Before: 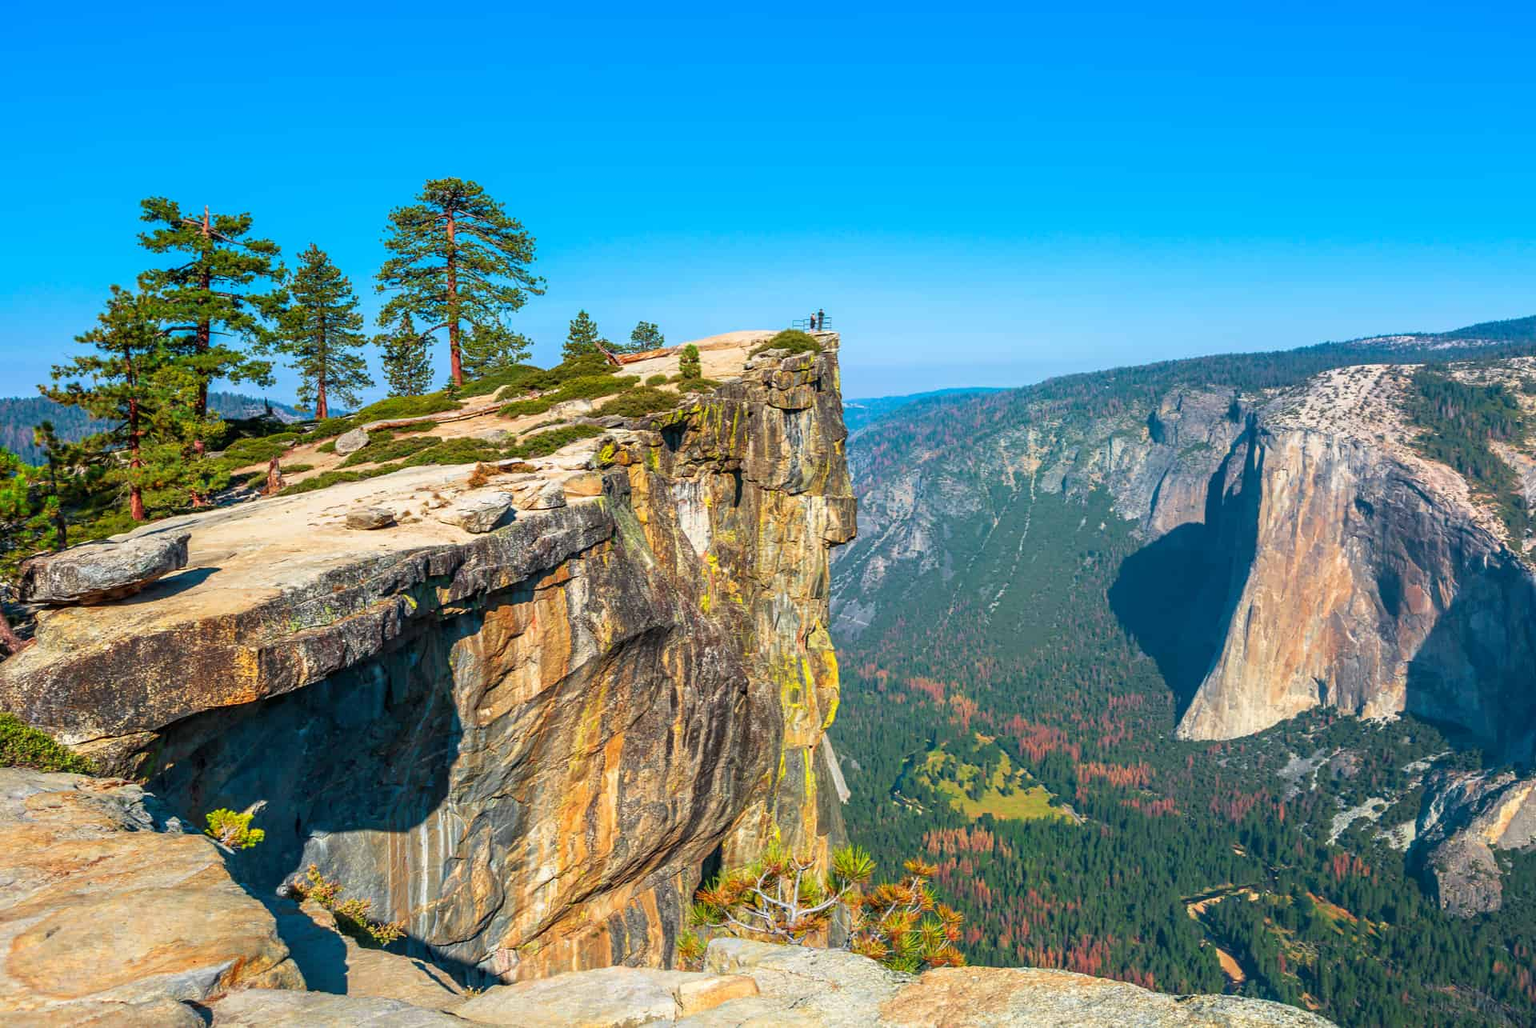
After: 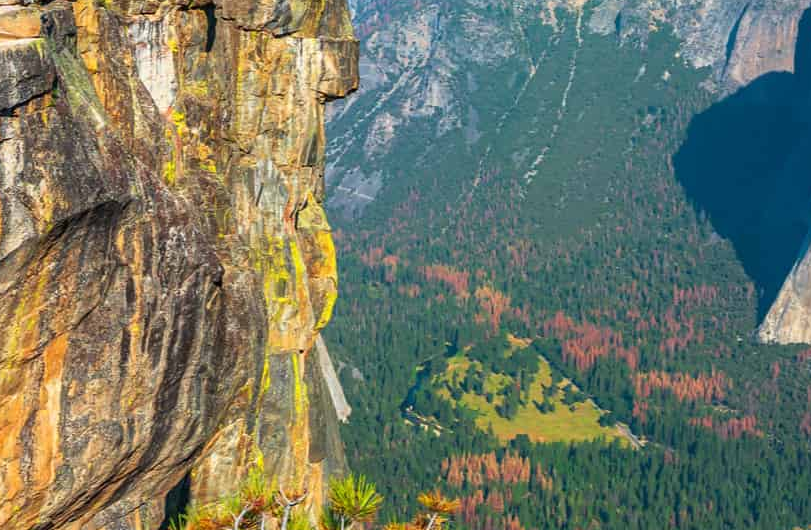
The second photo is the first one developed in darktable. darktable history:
crop: left 37.113%, top 45.316%, right 20.622%, bottom 13.392%
